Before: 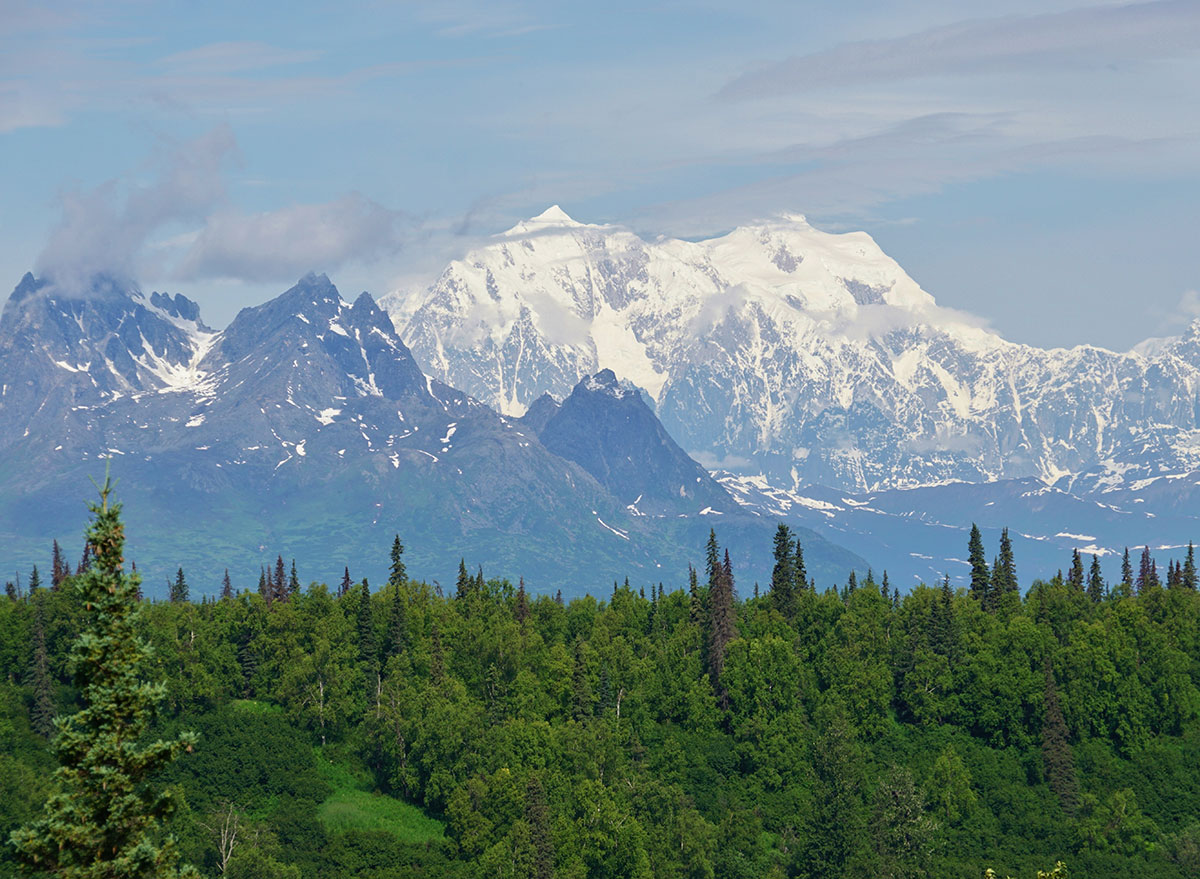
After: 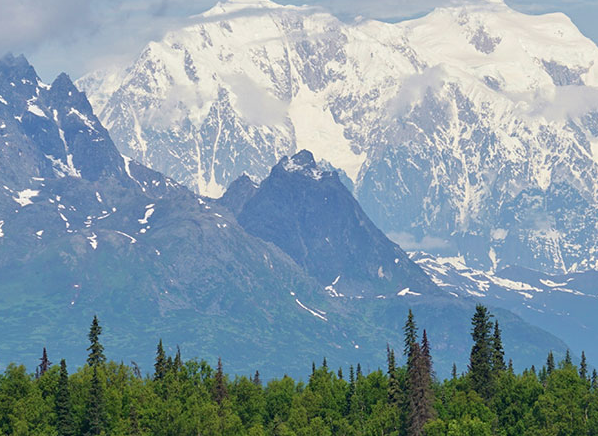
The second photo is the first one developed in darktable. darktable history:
crop: left 25.219%, top 24.951%, right 24.915%, bottom 25.34%
